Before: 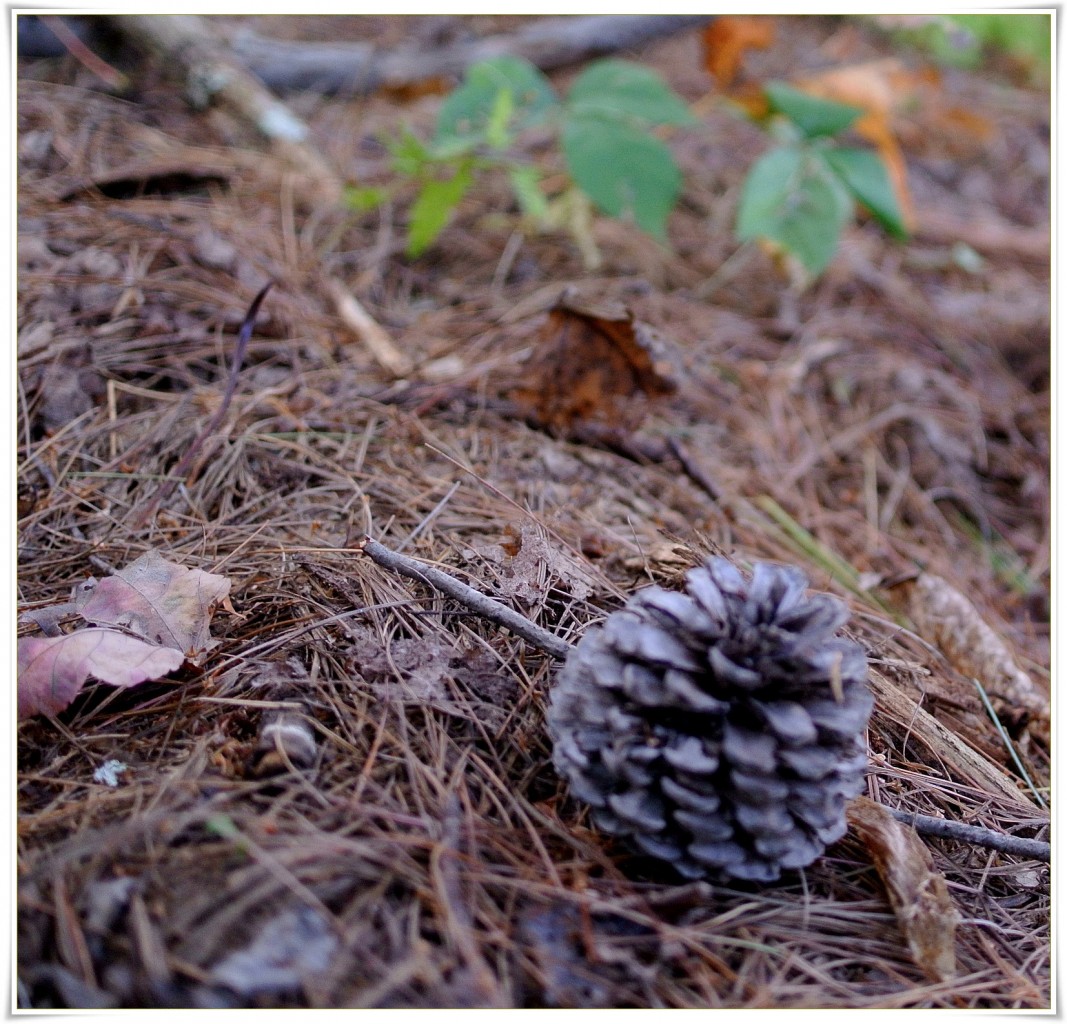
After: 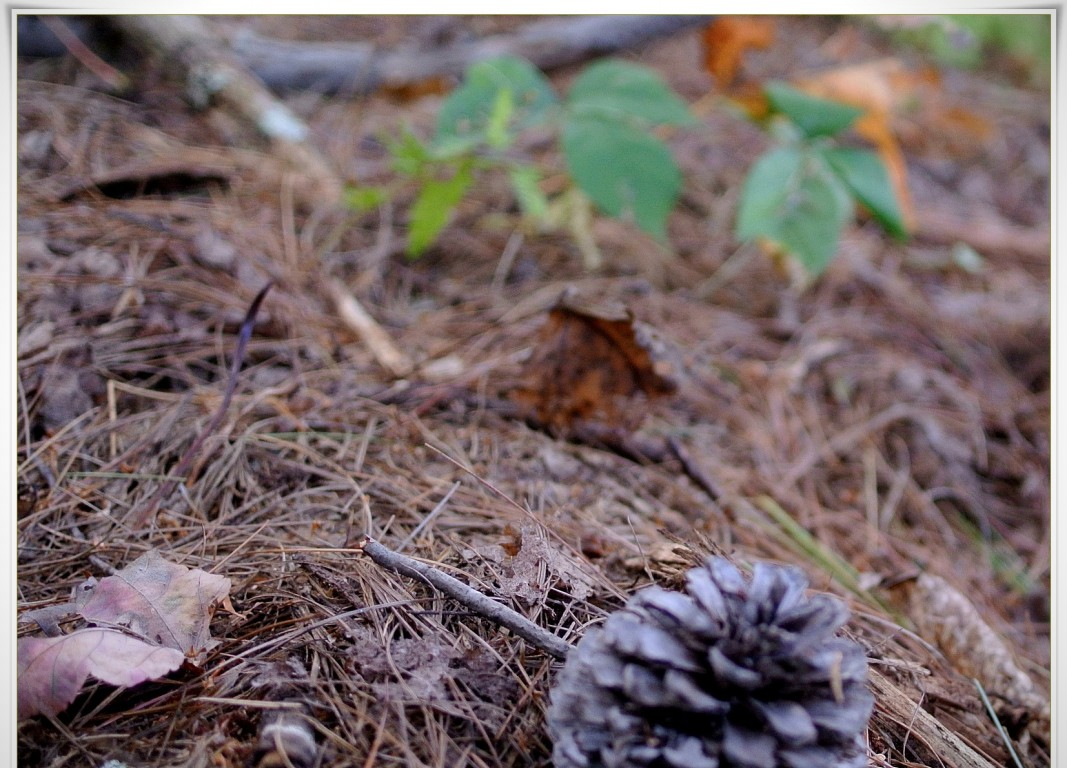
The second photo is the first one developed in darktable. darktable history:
crop: bottom 24.988%
vignetting: fall-off start 92.6%, brightness -0.52, saturation -0.51, center (-0.012, 0)
